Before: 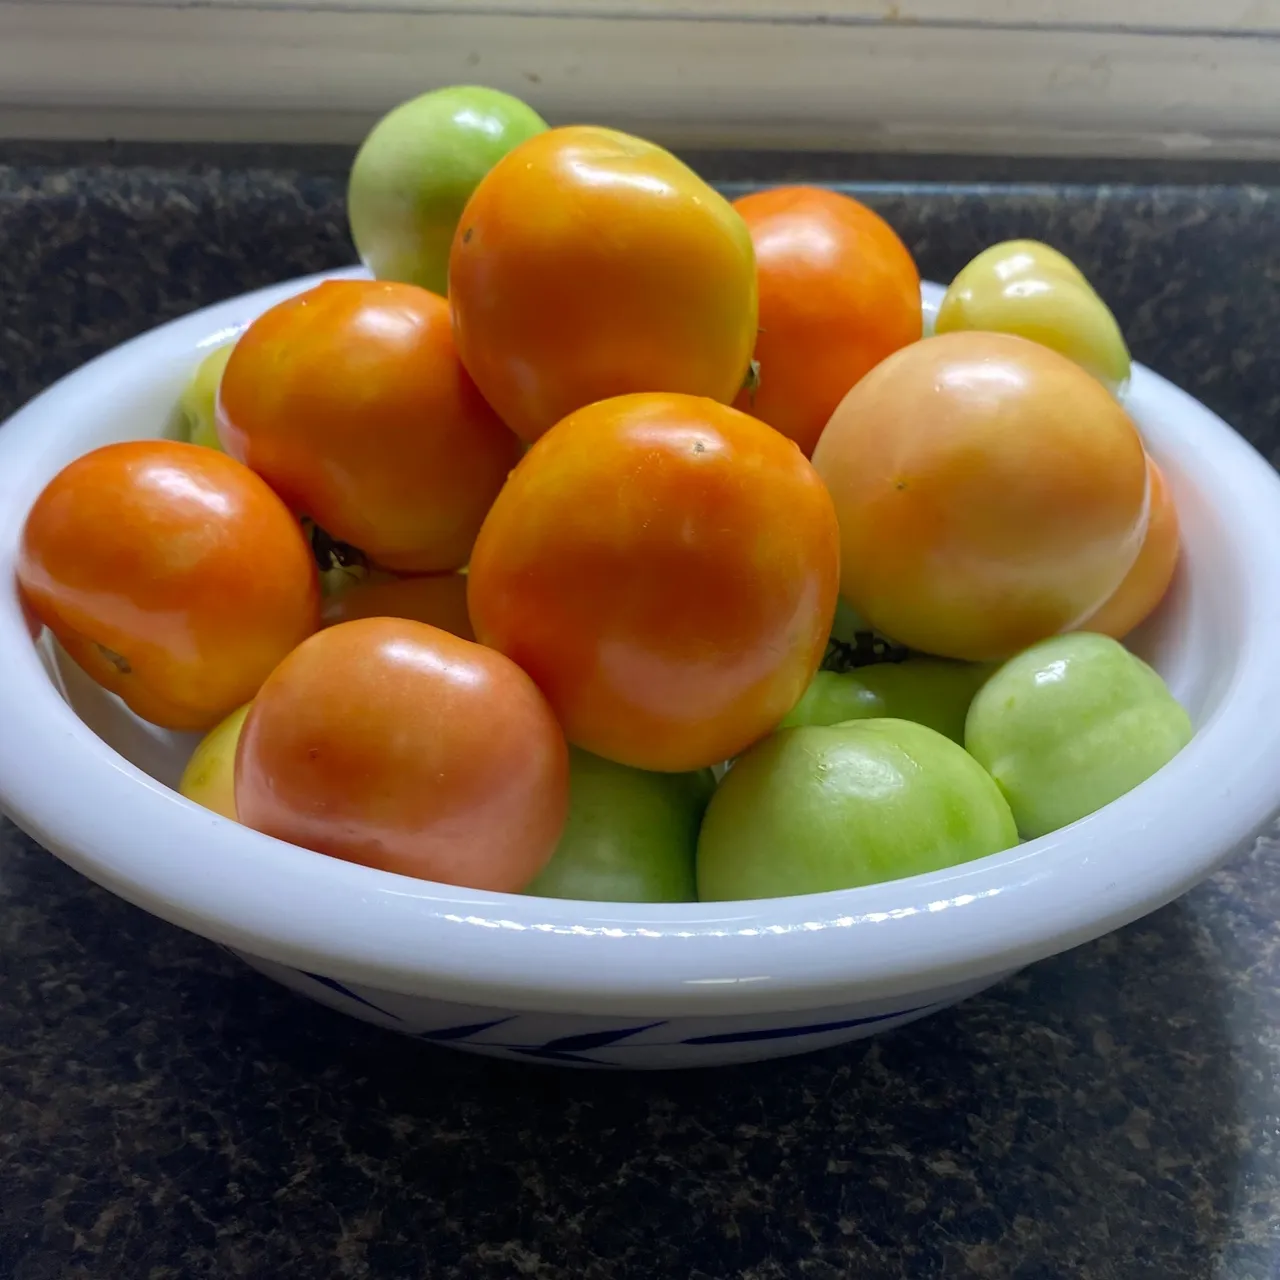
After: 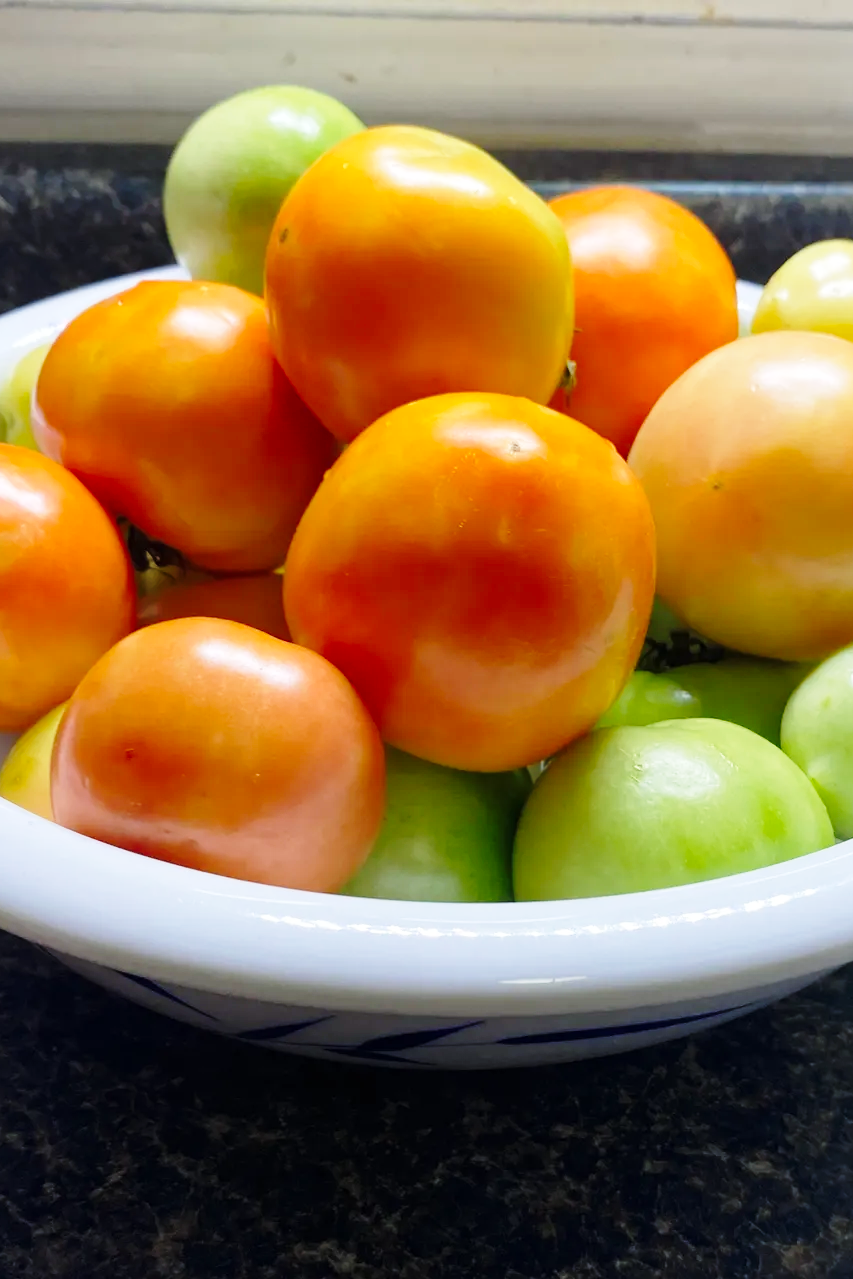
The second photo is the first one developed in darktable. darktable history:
crop and rotate: left 14.385%, right 18.948%
base curve: curves: ch0 [(0, 0) (0.028, 0.03) (0.121, 0.232) (0.46, 0.748) (0.859, 0.968) (1, 1)], preserve colors none
